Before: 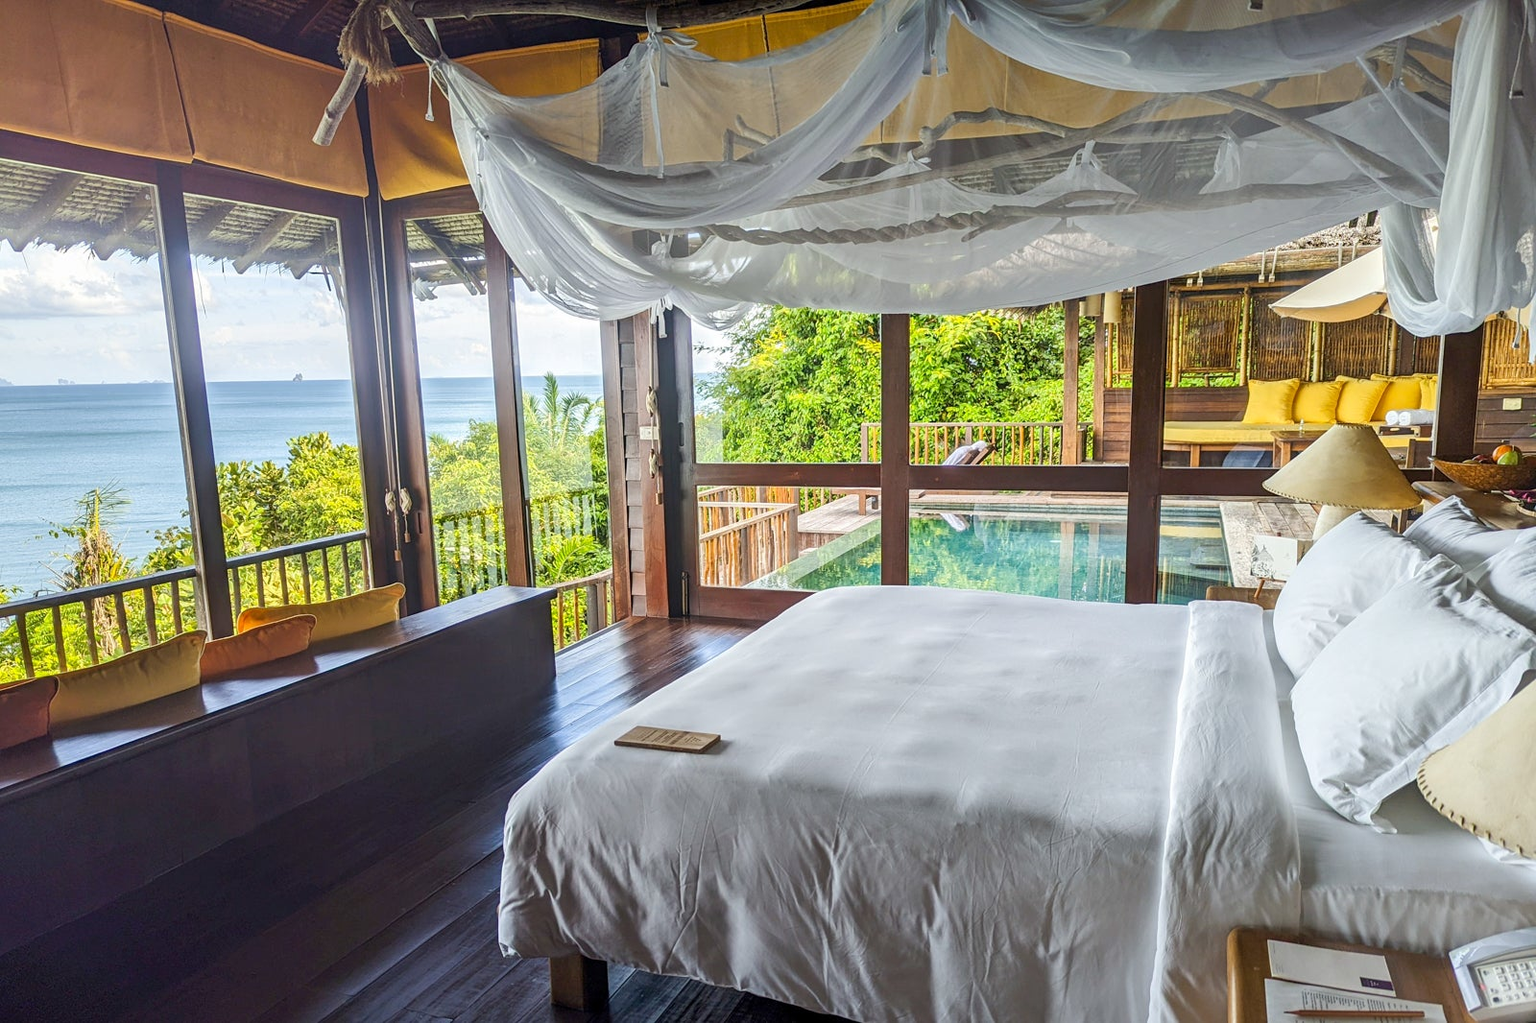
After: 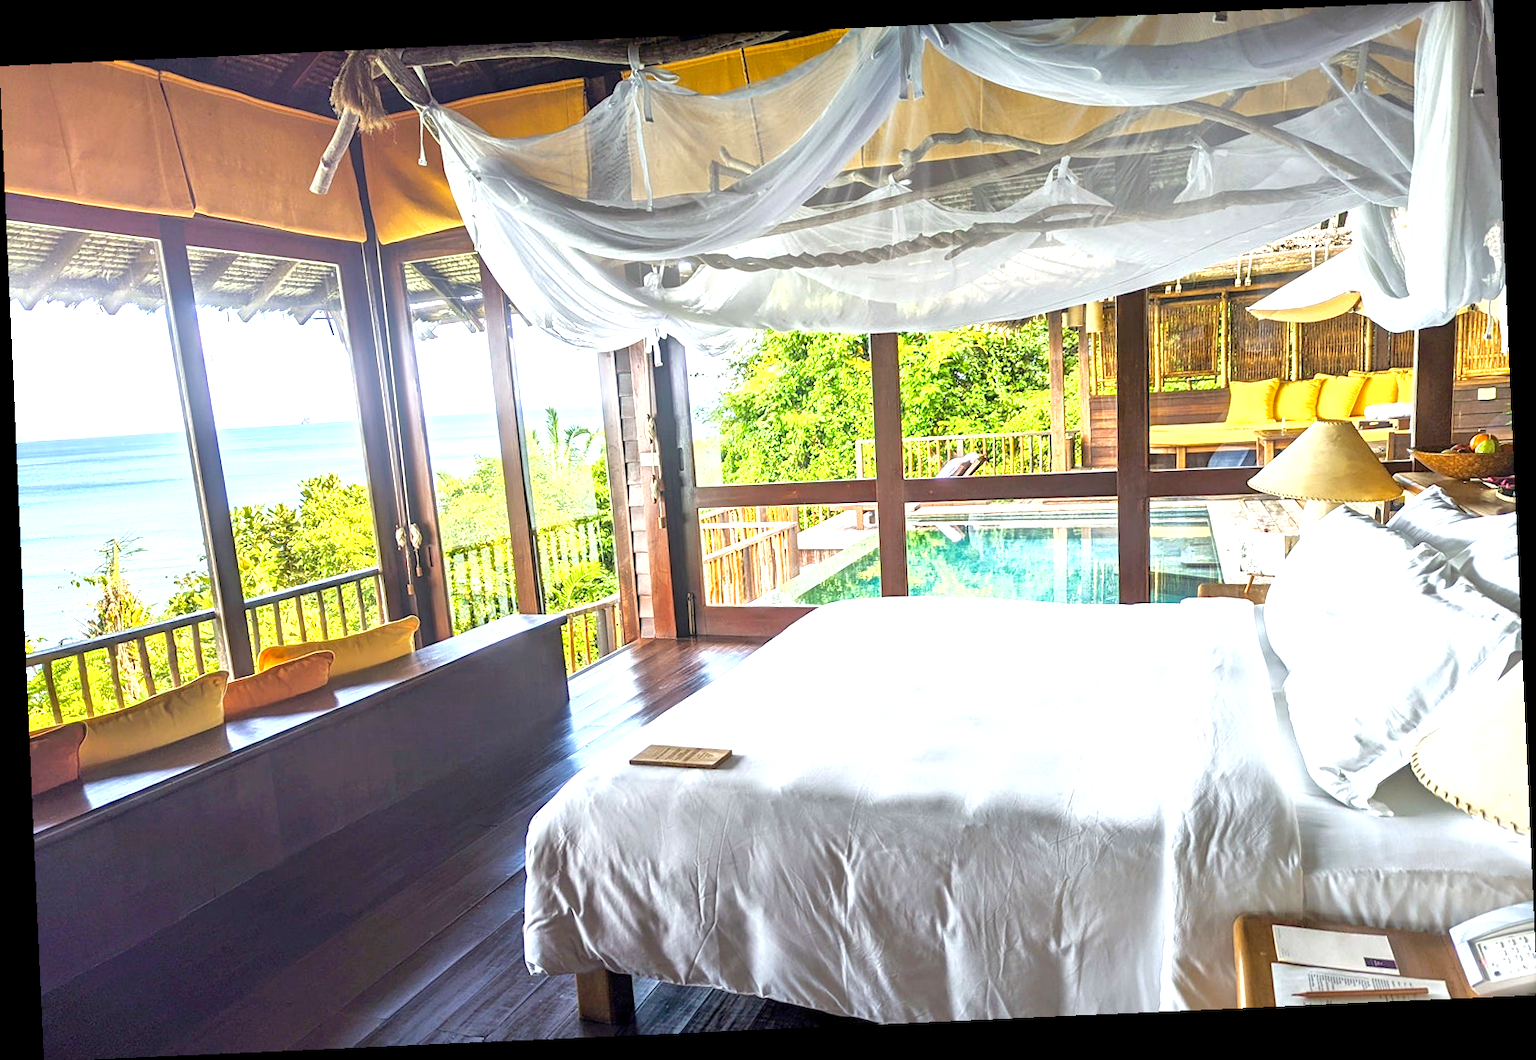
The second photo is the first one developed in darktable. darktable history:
exposure: exposure 1.2 EV, compensate highlight preservation false
shadows and highlights: shadows -20, white point adjustment -2, highlights -35
rotate and perspective: rotation -2.56°, automatic cropping off
